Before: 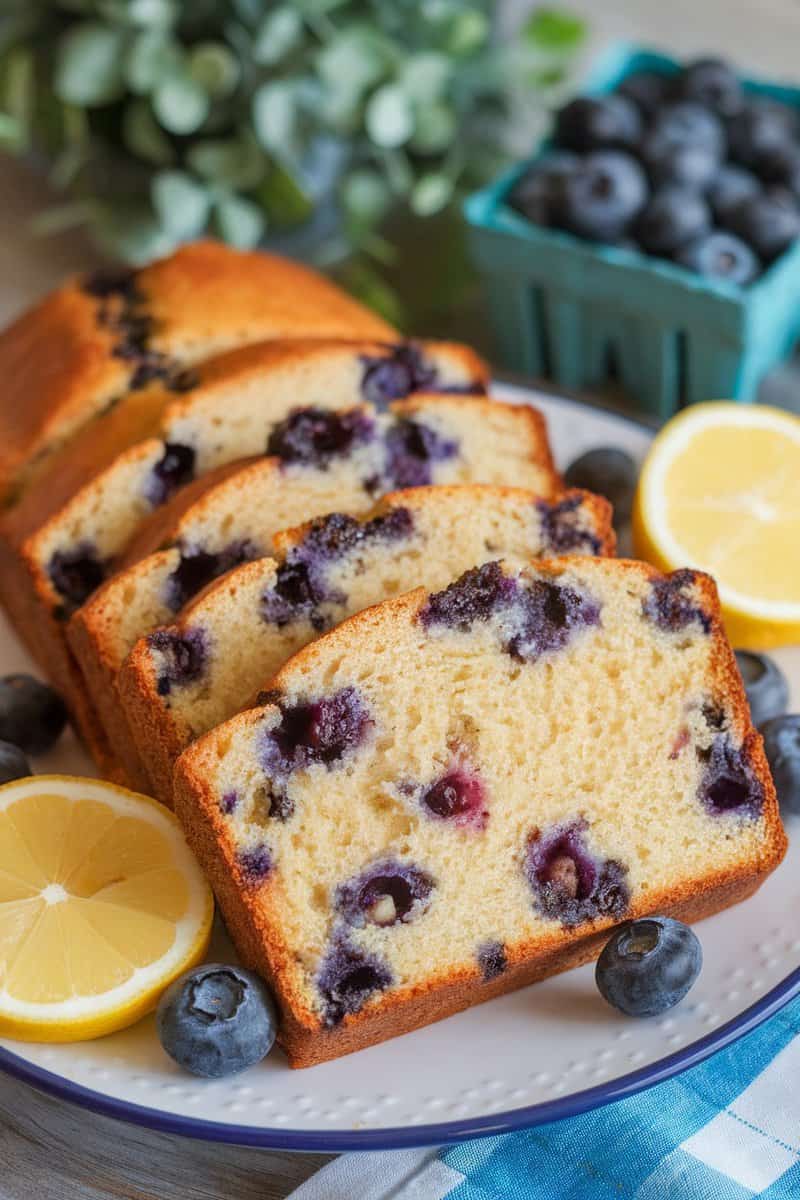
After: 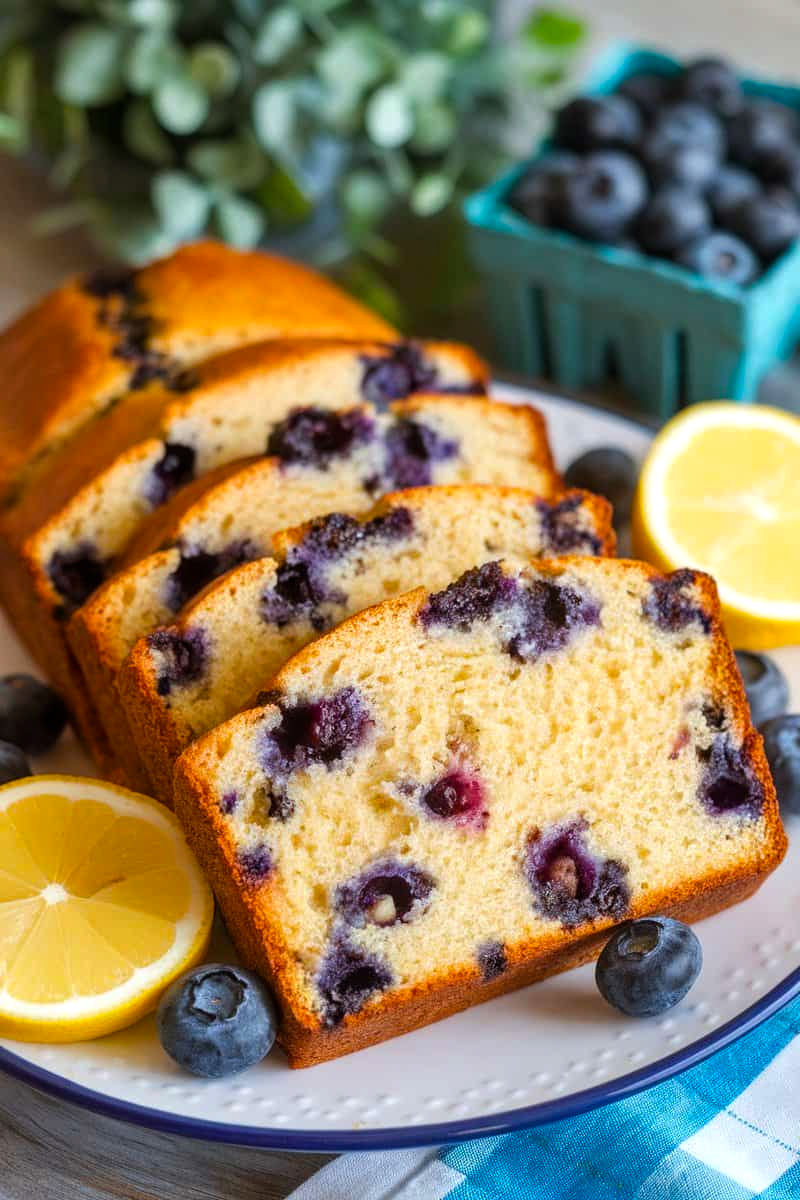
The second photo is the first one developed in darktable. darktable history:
color balance rgb: perceptual saturation grading › global saturation 25.286%, contrast 14.99%
